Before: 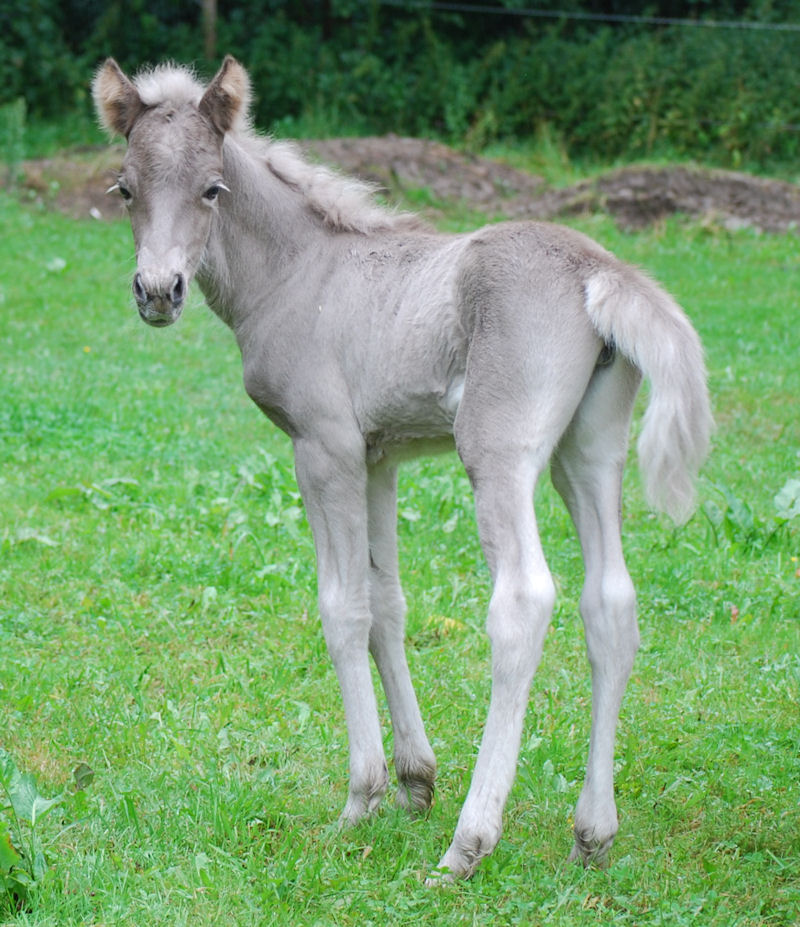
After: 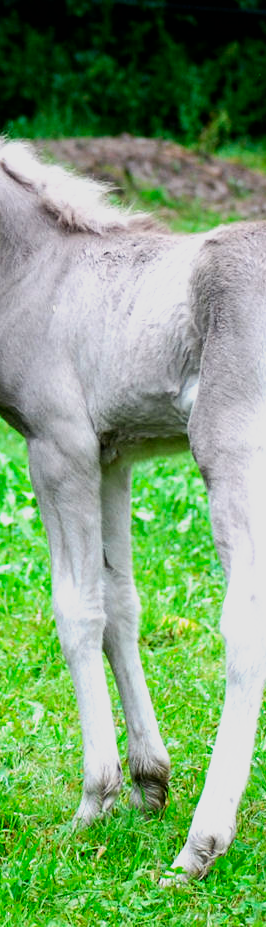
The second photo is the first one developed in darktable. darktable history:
contrast brightness saturation: contrast 0.05
crop: left 33.36%, right 33.36%
filmic rgb: black relative exposure -8.2 EV, white relative exposure 2.2 EV, threshold 3 EV, hardness 7.11, latitude 85.74%, contrast 1.696, highlights saturation mix -4%, shadows ↔ highlights balance -2.69%, preserve chrominance no, color science v5 (2021), contrast in shadows safe, contrast in highlights safe, enable highlight reconstruction true
shadows and highlights: radius 121.13, shadows 21.4, white point adjustment -9.72, highlights -14.39, soften with gaussian
